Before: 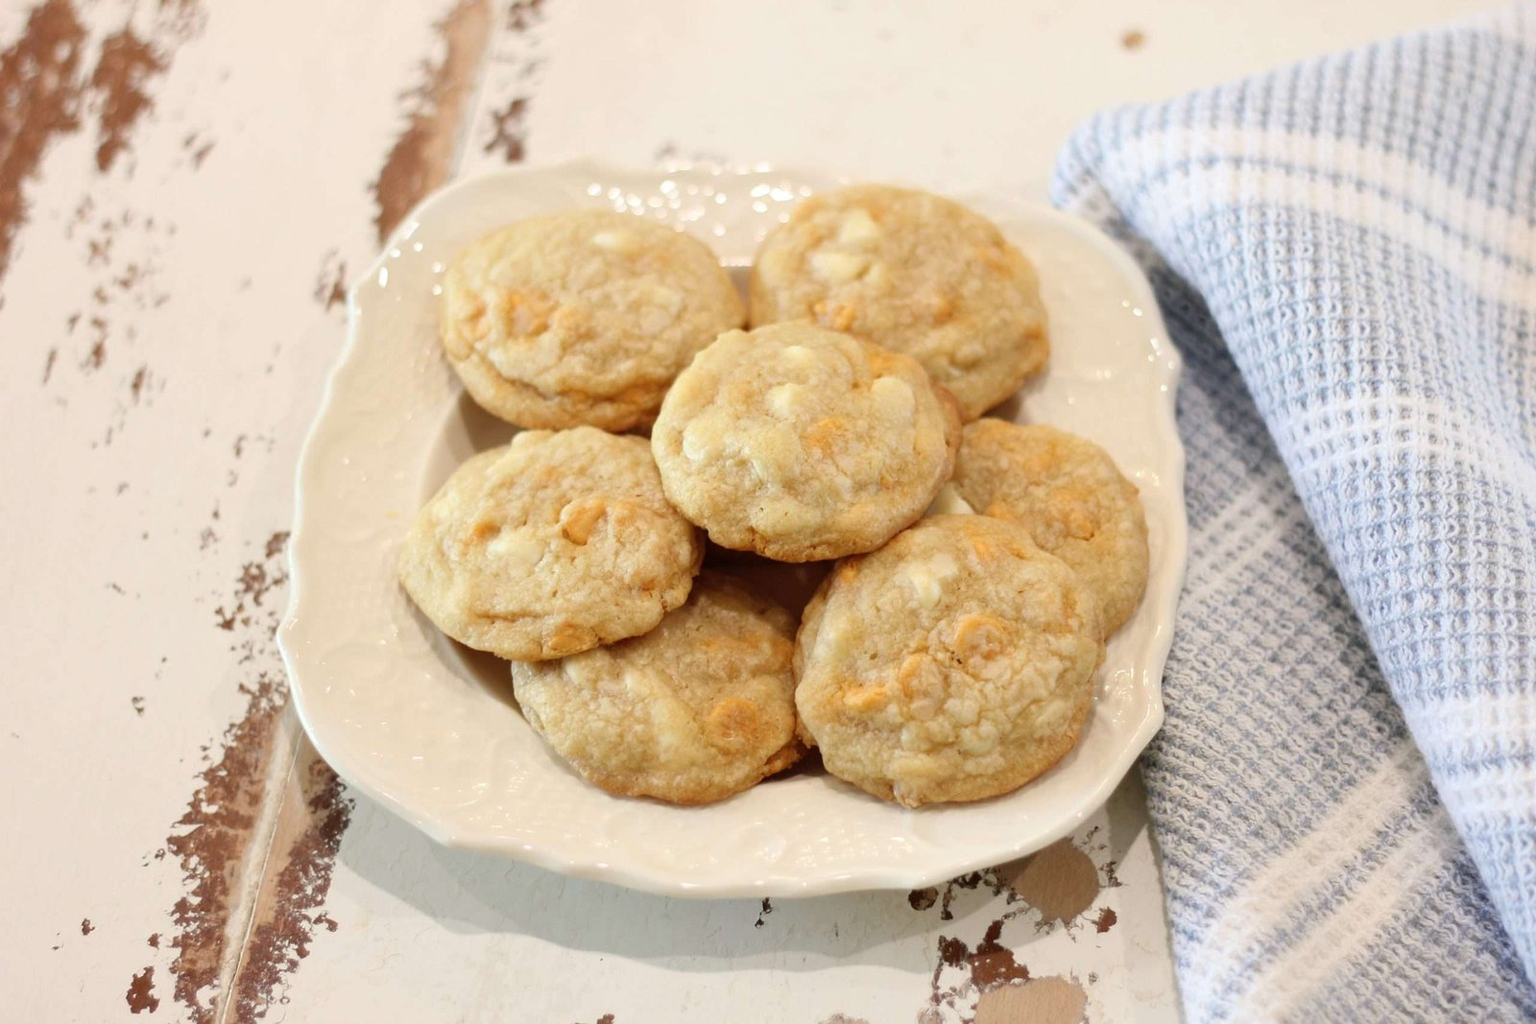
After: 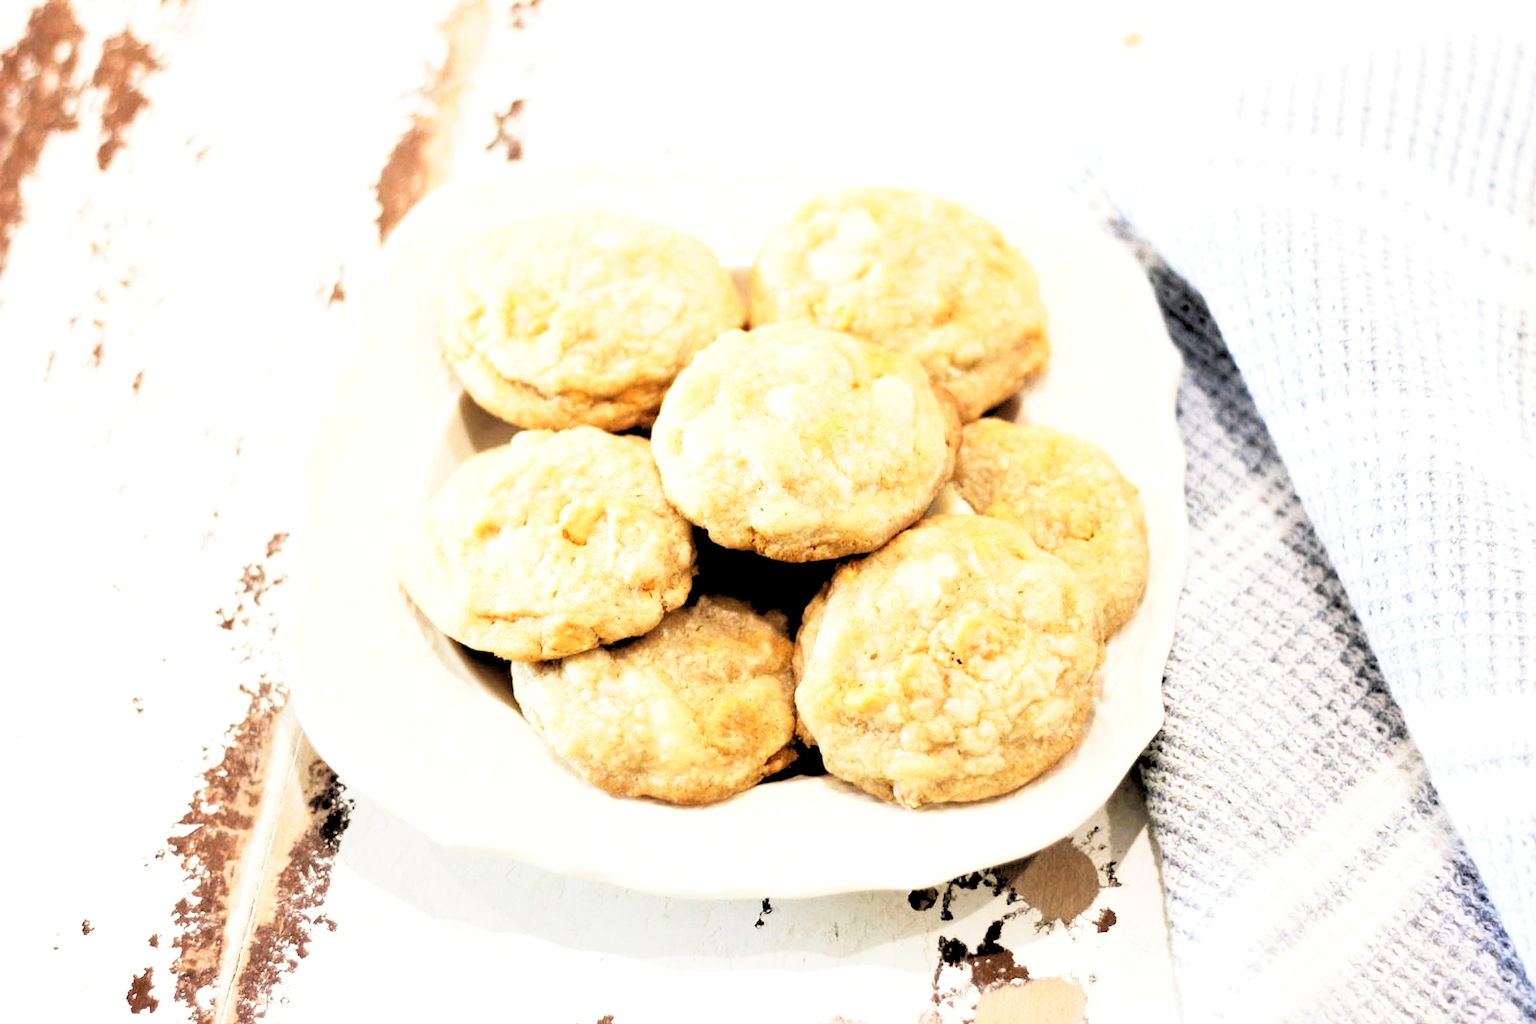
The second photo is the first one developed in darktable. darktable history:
rgb levels: levels [[0.029, 0.461, 0.922], [0, 0.5, 1], [0, 0.5, 1]]
tone equalizer: -8 EV -0.75 EV, -7 EV -0.7 EV, -6 EV -0.6 EV, -5 EV -0.4 EV, -3 EV 0.4 EV, -2 EV 0.6 EV, -1 EV 0.7 EV, +0 EV 0.75 EV, edges refinement/feathering 500, mask exposure compensation -1.57 EV, preserve details no
base curve: curves: ch0 [(0, 0) (0.579, 0.807) (1, 1)], preserve colors none
